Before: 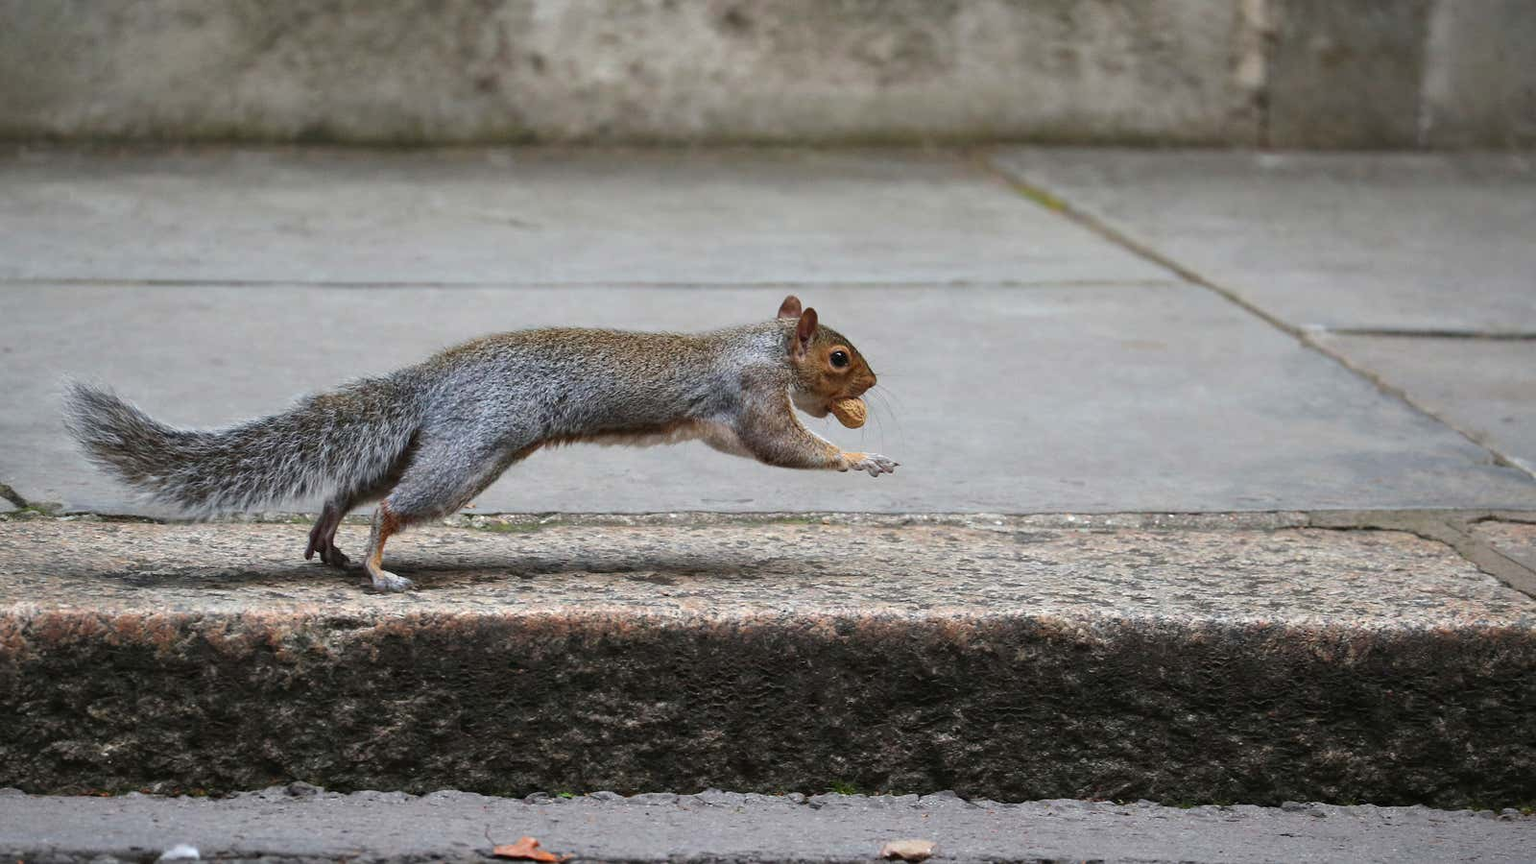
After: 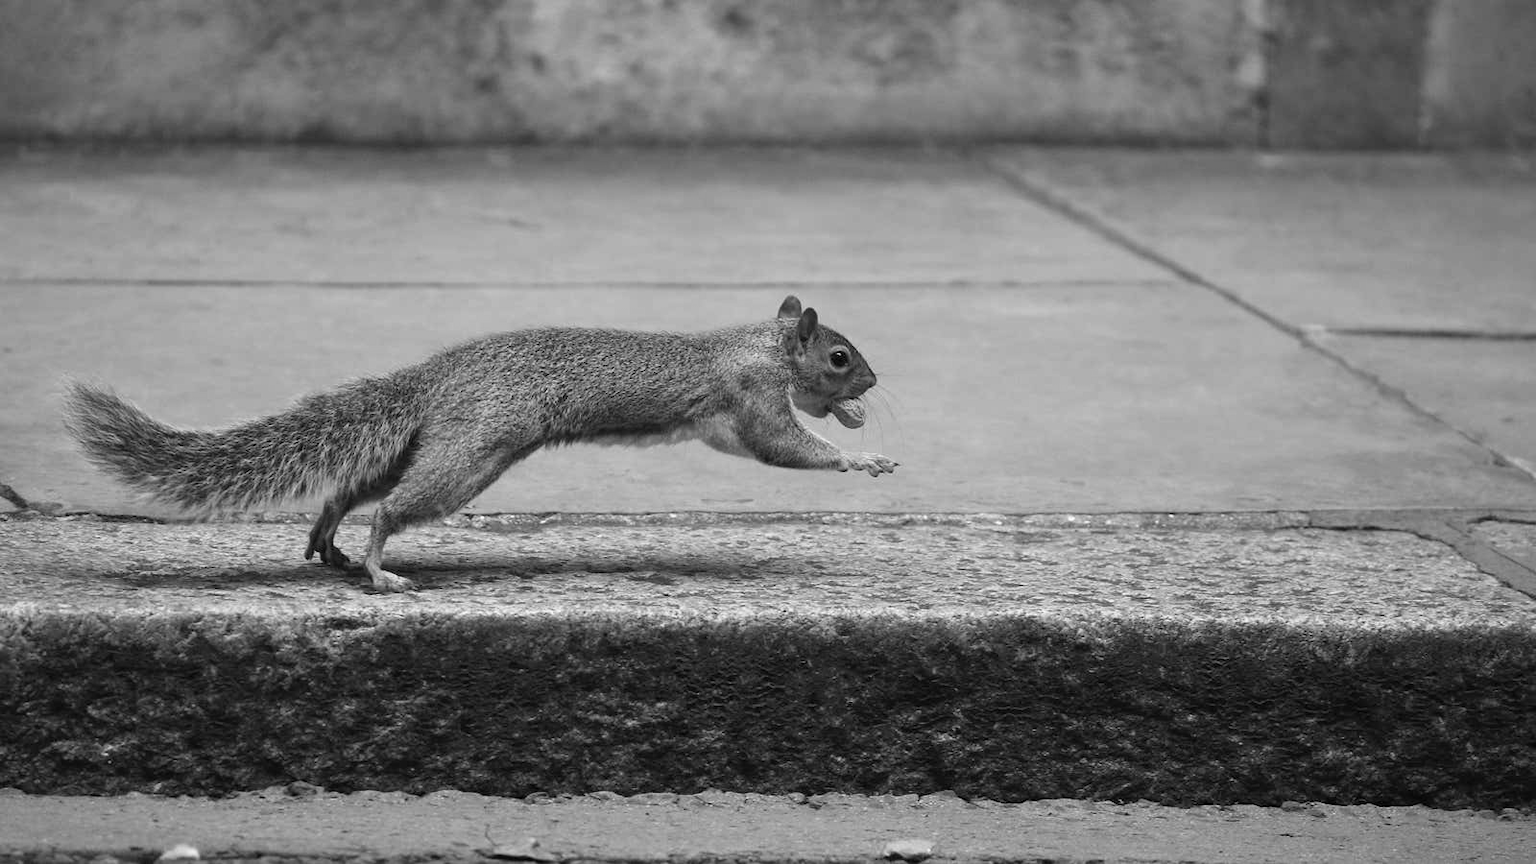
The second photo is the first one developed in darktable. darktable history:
tone equalizer: luminance estimator HSV value / RGB max
color calibration: output gray [0.714, 0.278, 0, 0], x 0.372, y 0.386, temperature 4284.66 K
